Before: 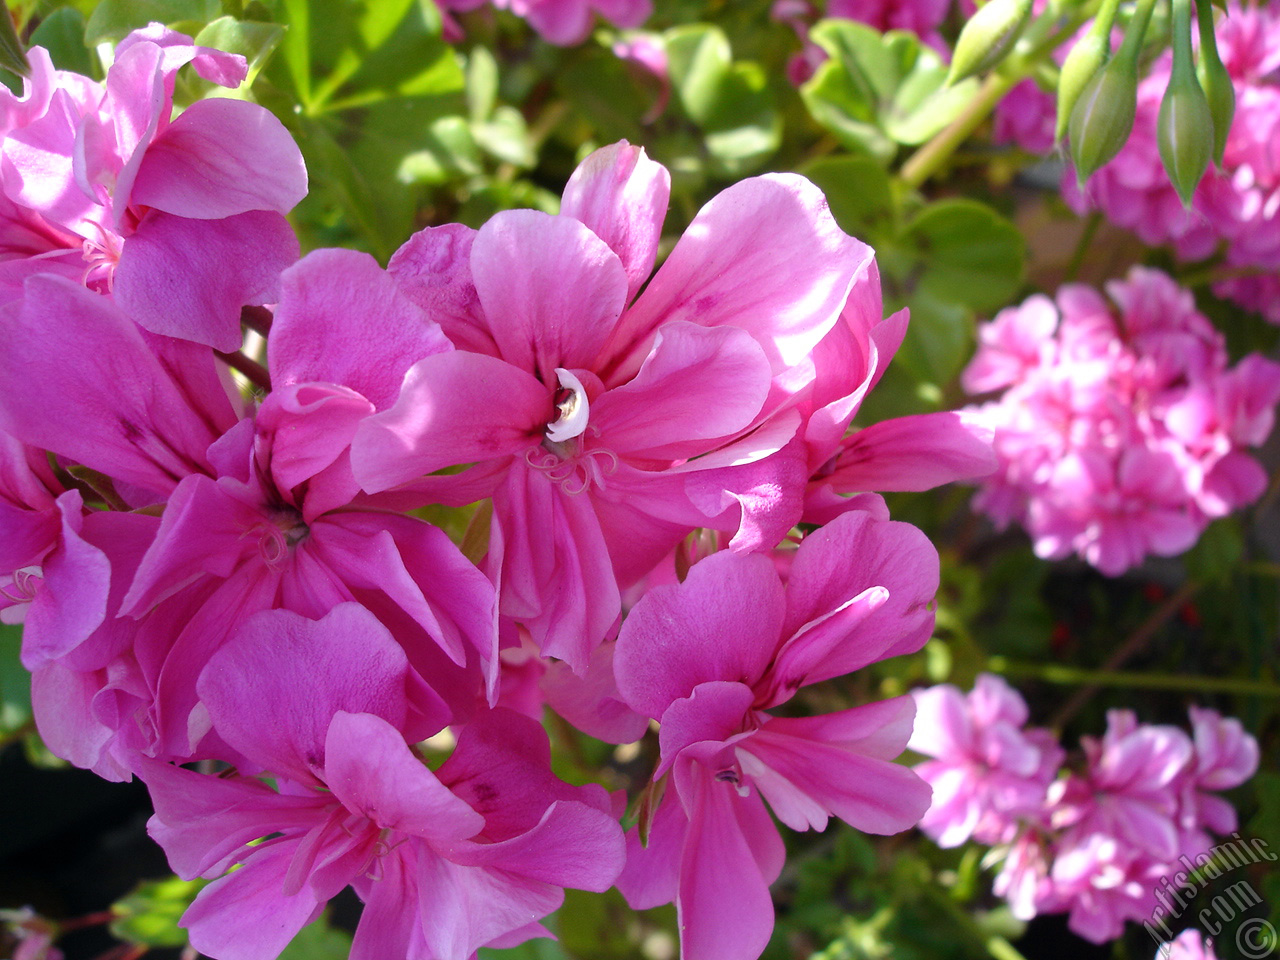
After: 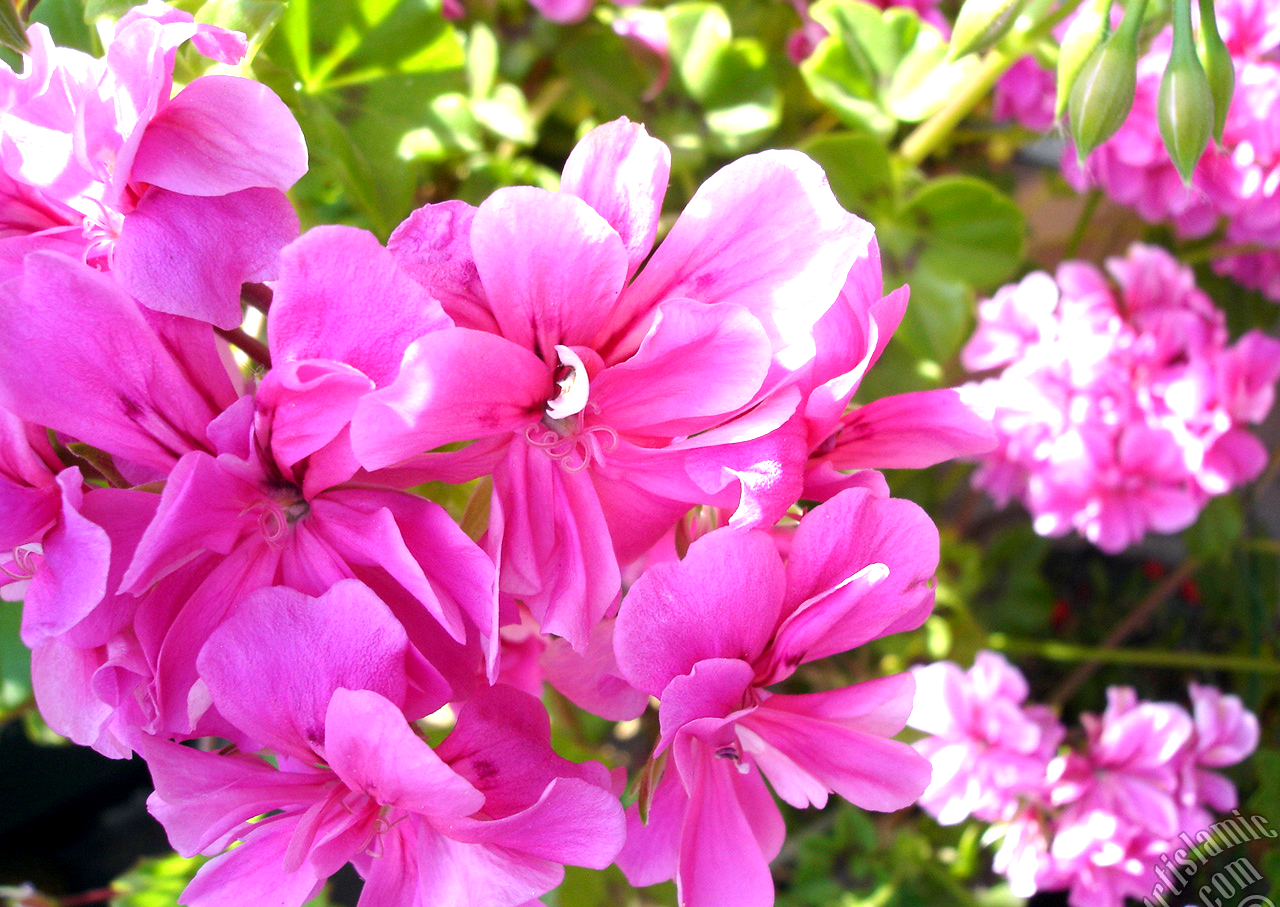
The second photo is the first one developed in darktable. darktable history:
crop and rotate: top 2.479%, bottom 3.018%
exposure: black level correction 0.001, exposure 1 EV, compensate highlight preservation false
